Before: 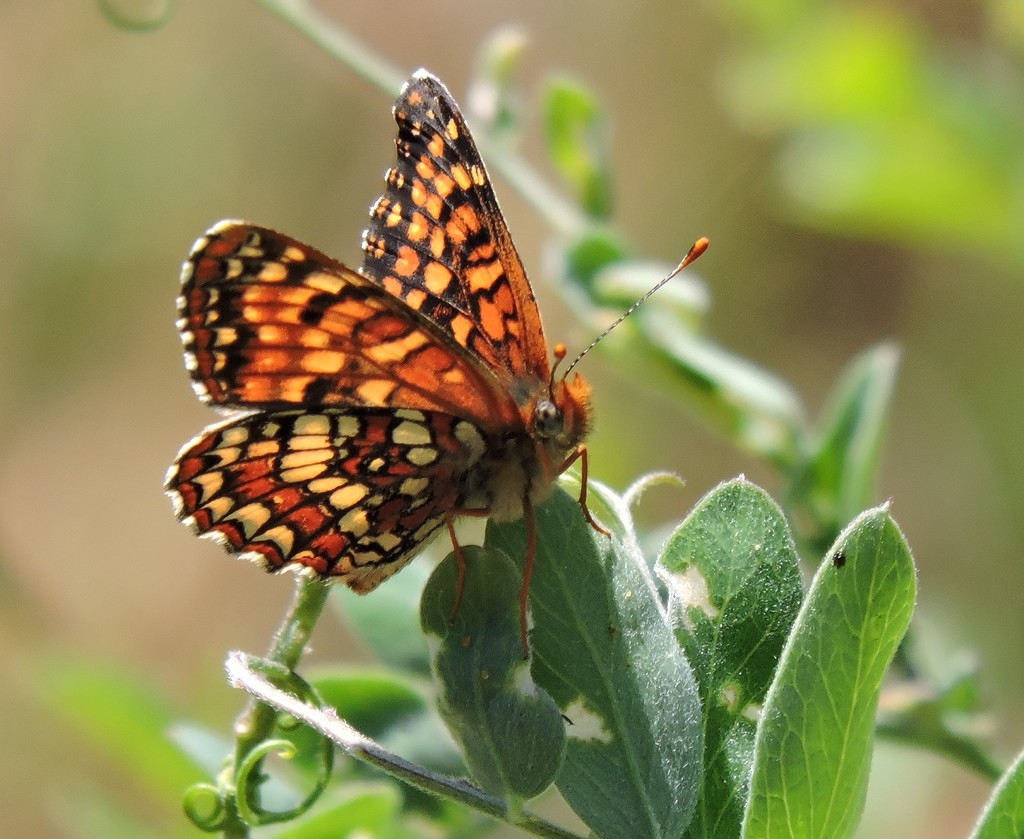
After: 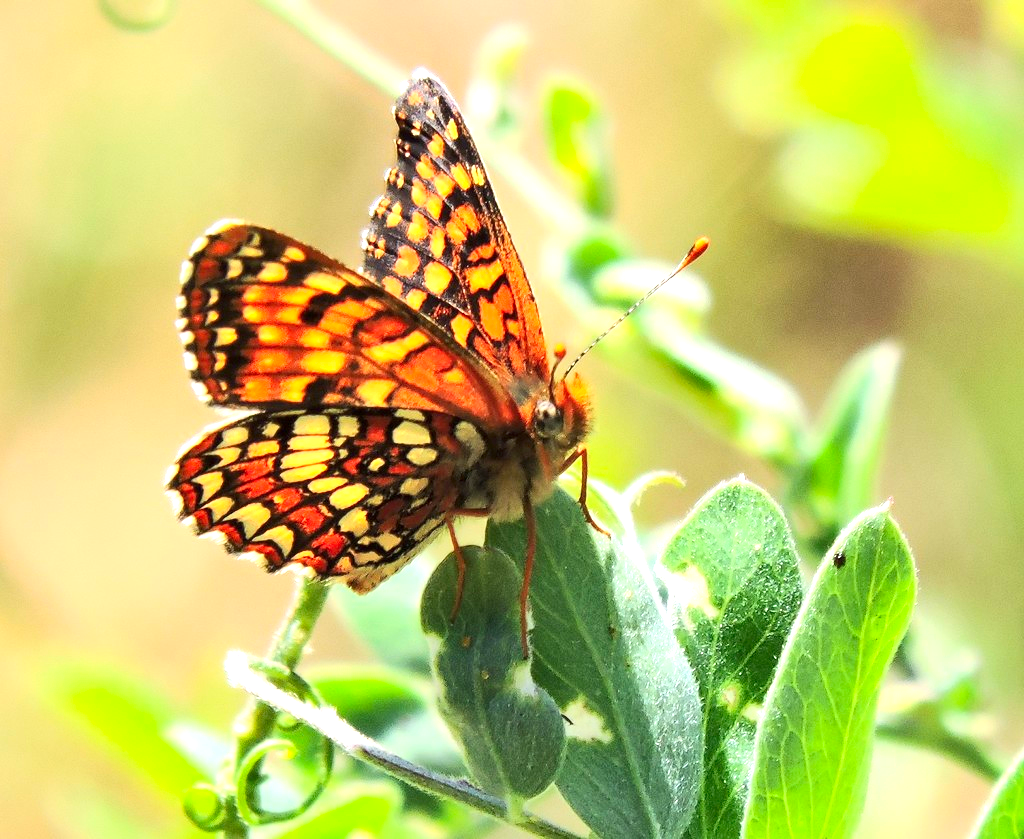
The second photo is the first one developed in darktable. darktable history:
contrast brightness saturation: contrast 0.23, brightness 0.1, saturation 0.29
local contrast: mode bilateral grid, contrast 20, coarseness 50, detail 120%, midtone range 0.2
exposure: black level correction 0, exposure 1 EV, compensate exposure bias true, compensate highlight preservation false
